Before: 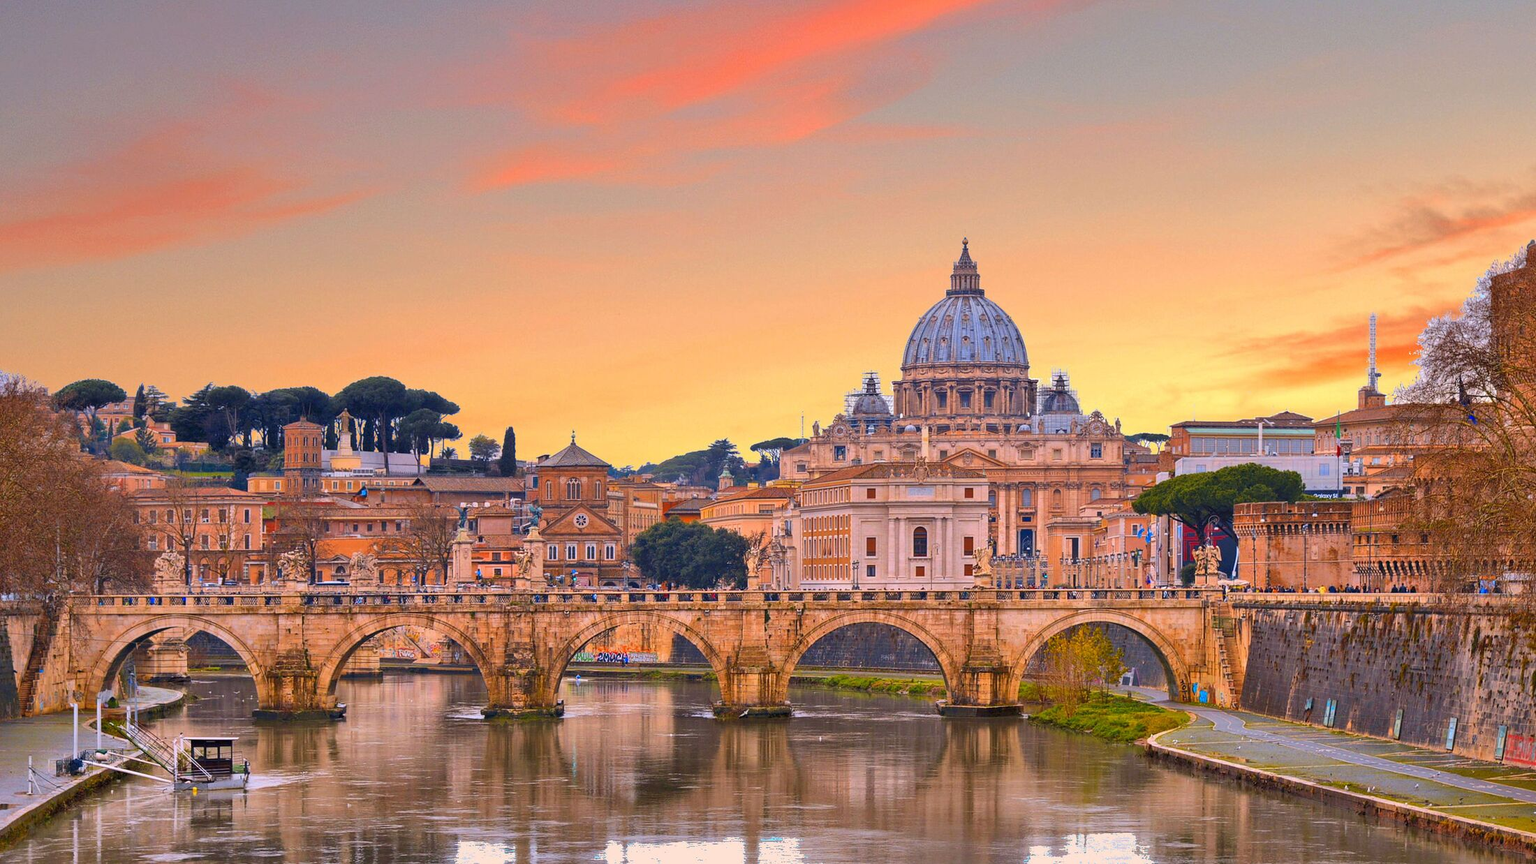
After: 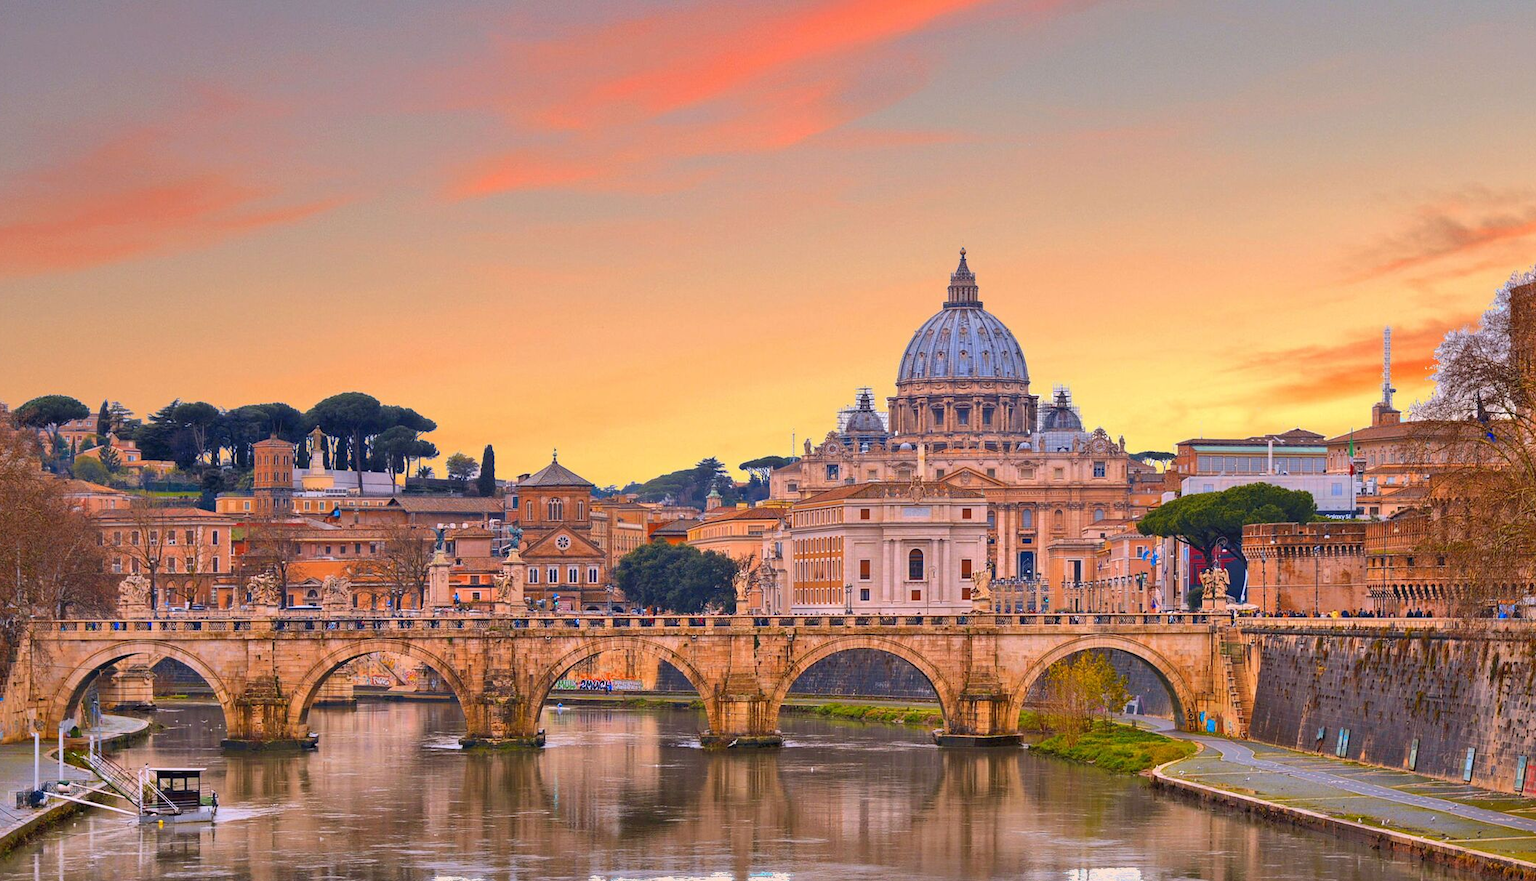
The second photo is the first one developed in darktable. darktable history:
crop and rotate: left 2.671%, right 1.275%, bottom 1.94%
